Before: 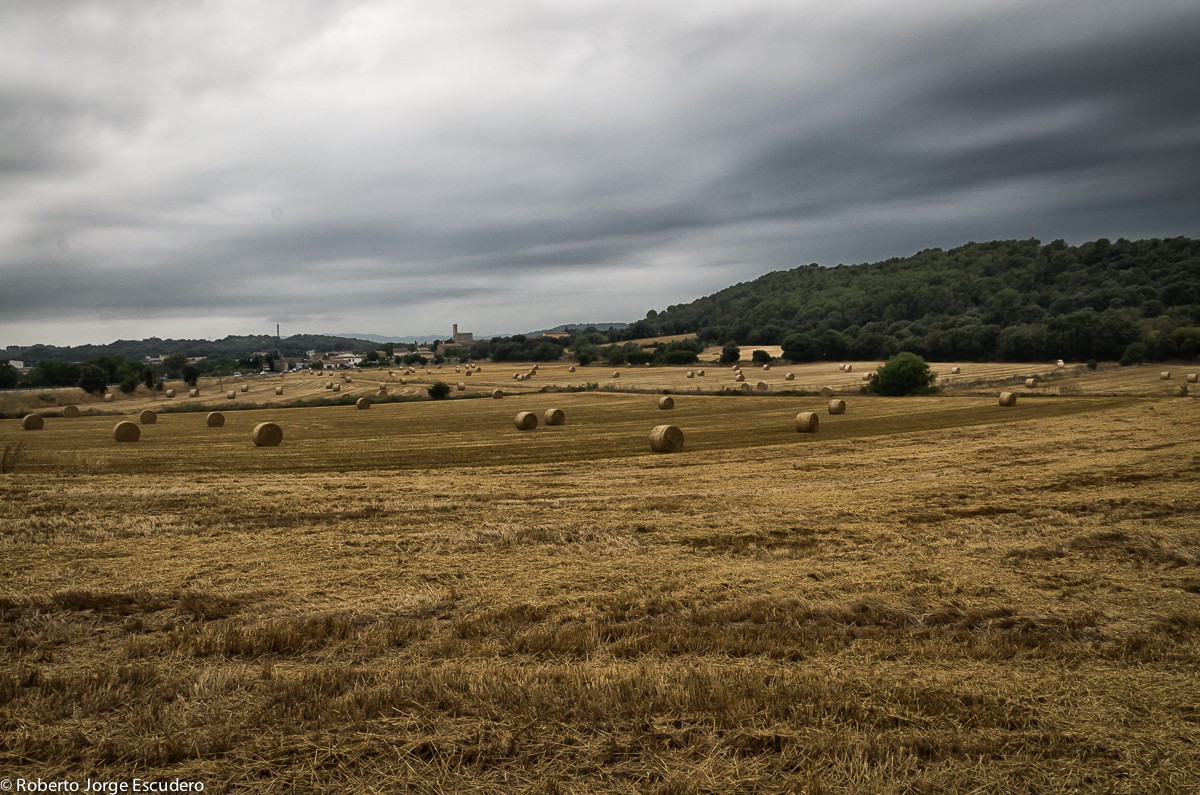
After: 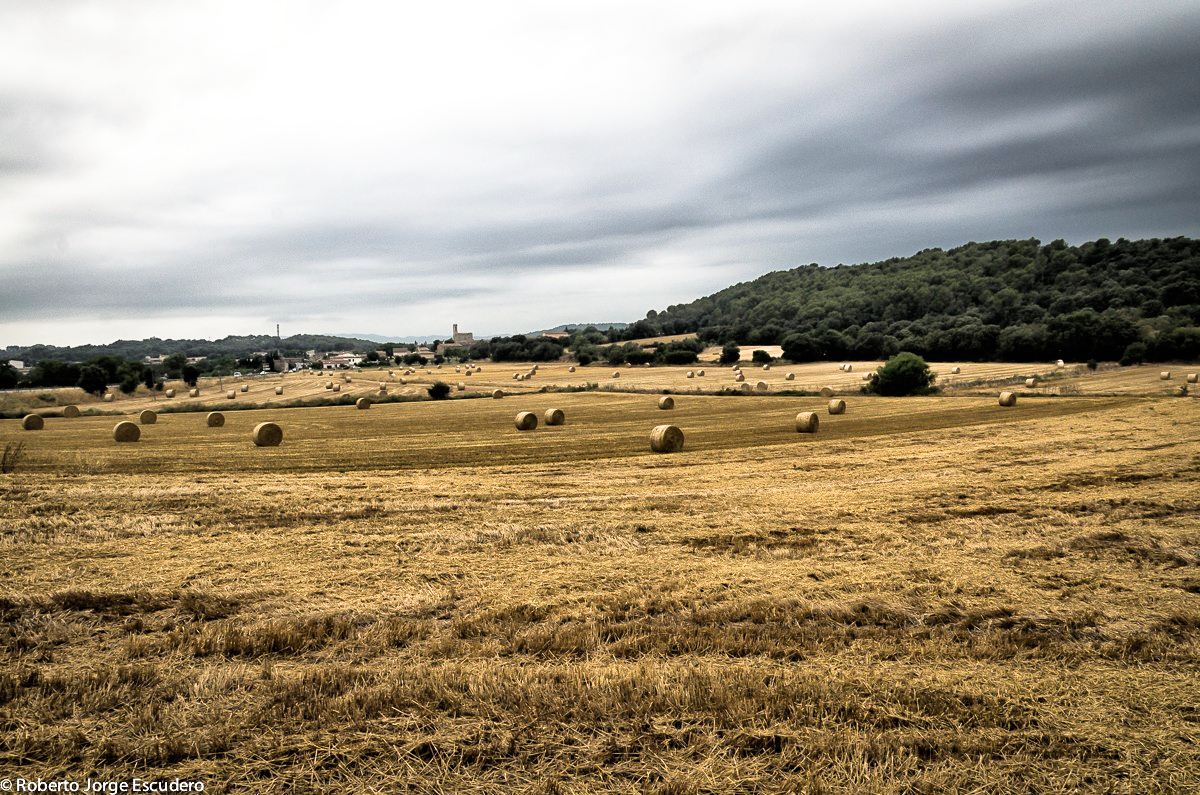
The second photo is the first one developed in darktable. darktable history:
filmic rgb: black relative exposure -5 EV, white relative exposure 3.2 EV, hardness 3.42, contrast 1.2, highlights saturation mix -50%
exposure: black level correction 0, exposure 1.1 EV, compensate exposure bias true, compensate highlight preservation false
